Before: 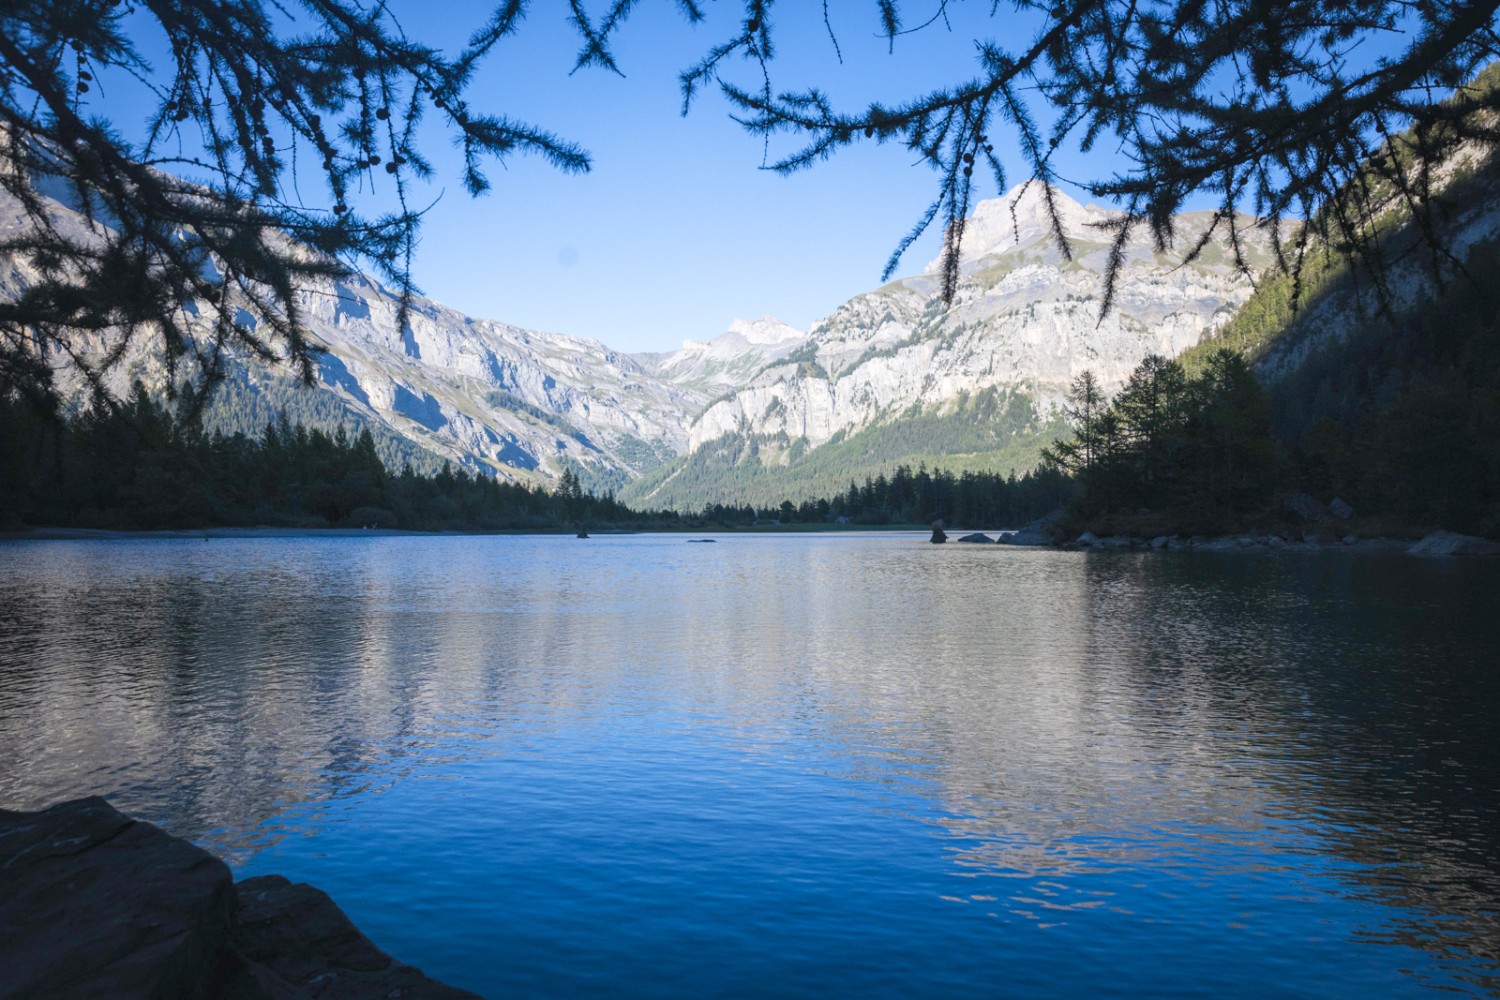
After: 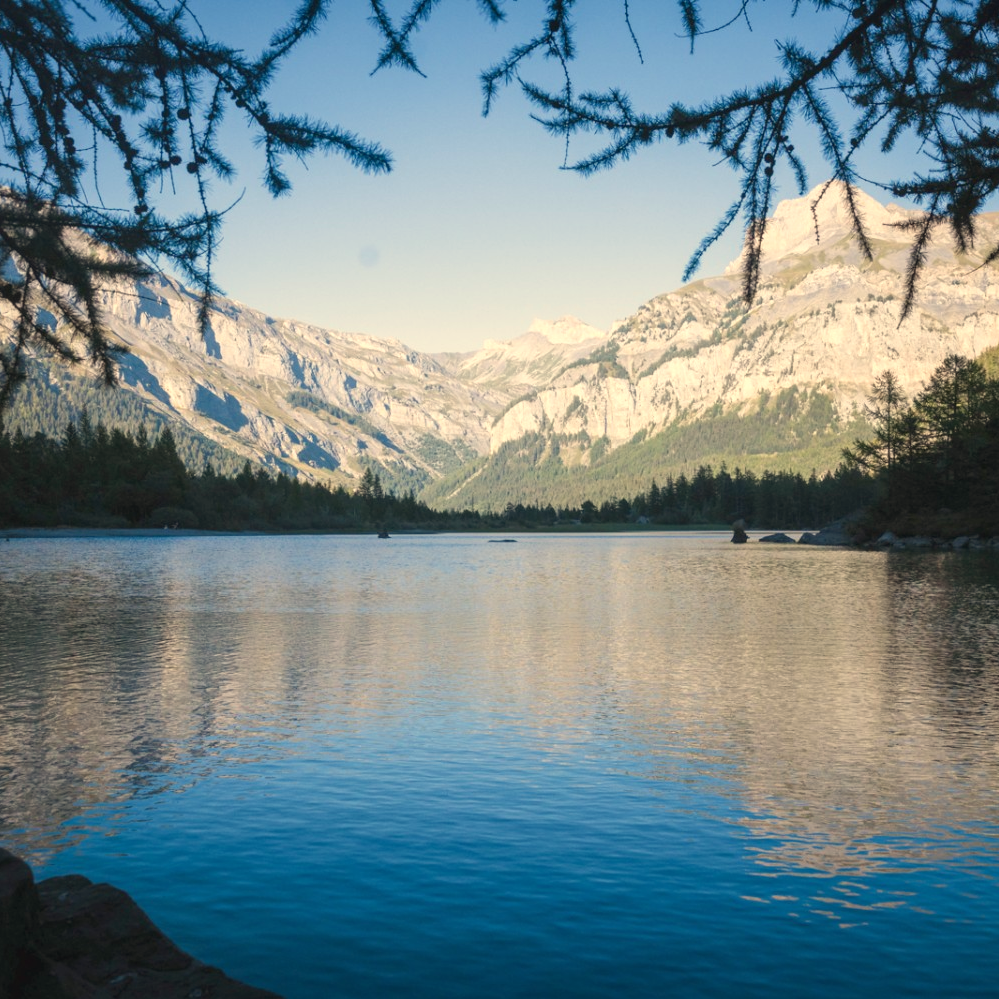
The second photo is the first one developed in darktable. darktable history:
white balance: red 1.123, blue 0.83
crop and rotate: left 13.342%, right 19.991%
